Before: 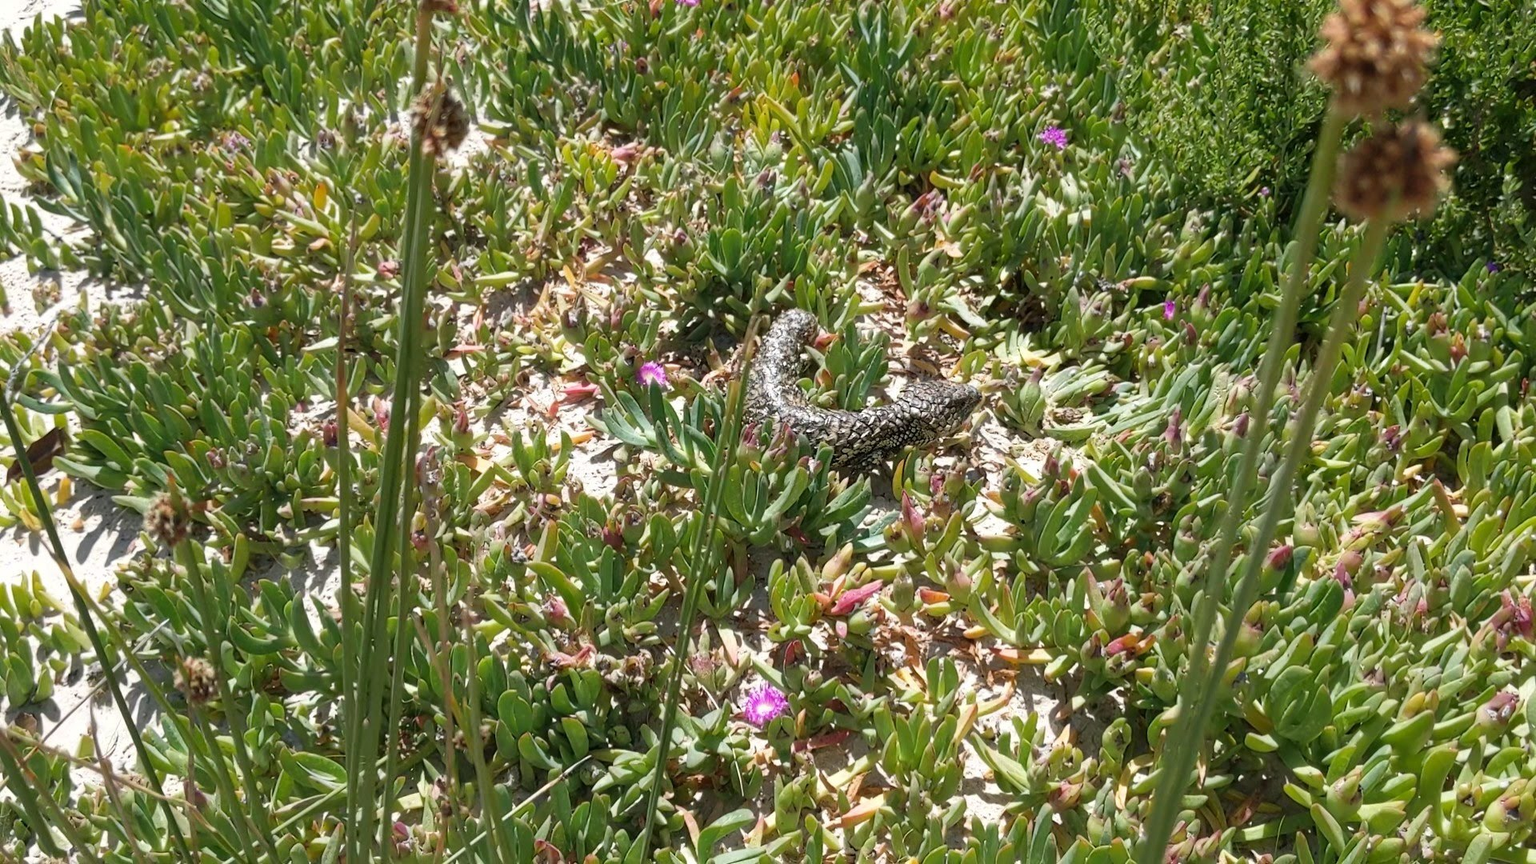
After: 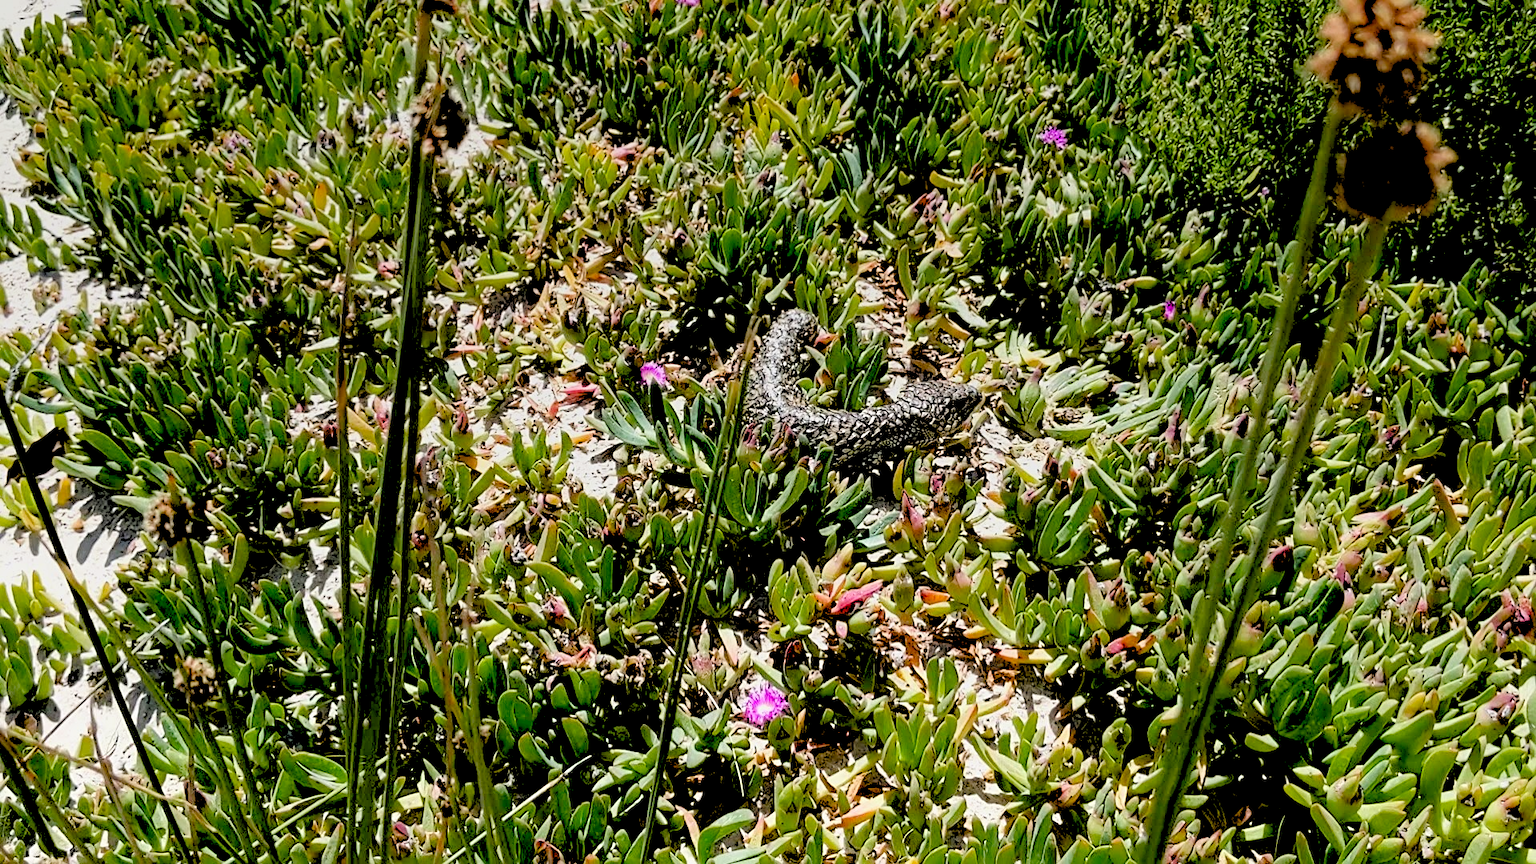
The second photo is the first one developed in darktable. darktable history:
exposure: black level correction 0.047, exposure 0.013 EV, compensate highlight preservation false
graduated density: rotation 5.63°, offset 76.9
rgb levels: levels [[0.027, 0.429, 0.996], [0, 0.5, 1], [0, 0.5, 1]]
sharpen: on, module defaults
